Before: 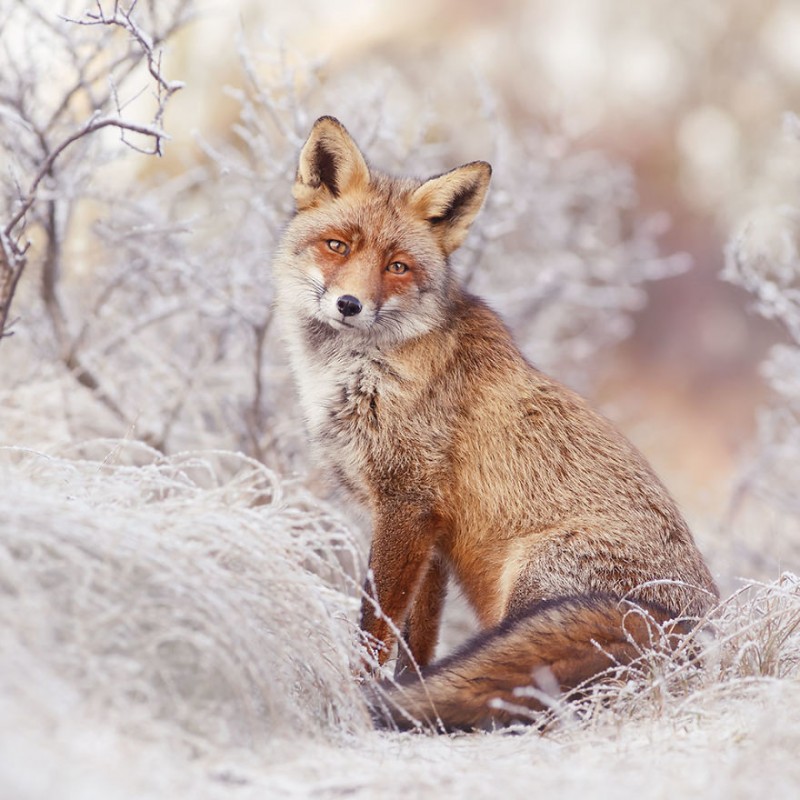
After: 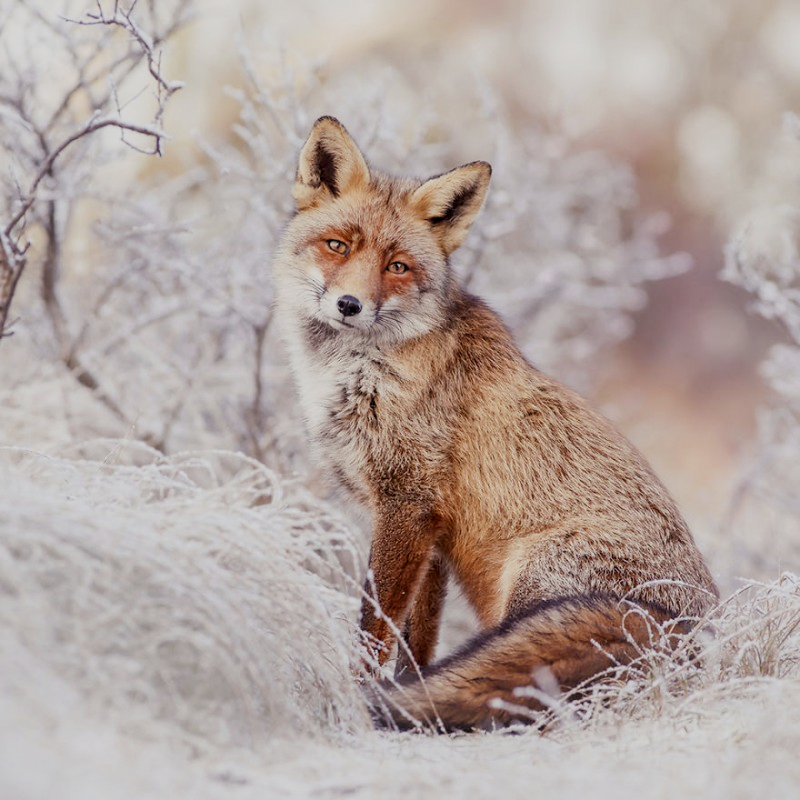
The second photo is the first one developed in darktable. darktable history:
local contrast: detail 130%
filmic rgb: black relative exposure -7.65 EV, white relative exposure 4.56 EV, hardness 3.61
